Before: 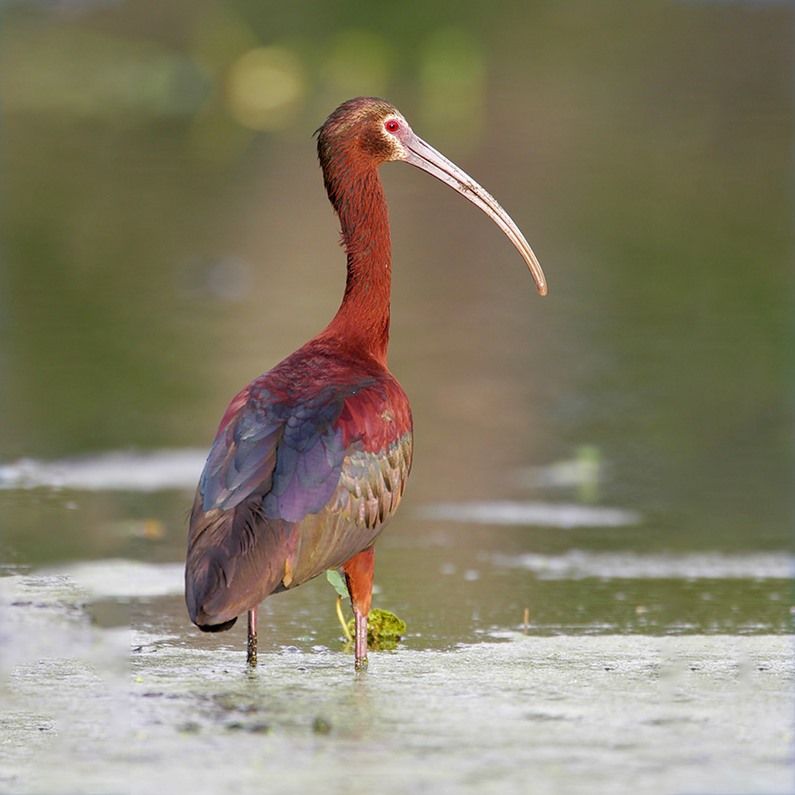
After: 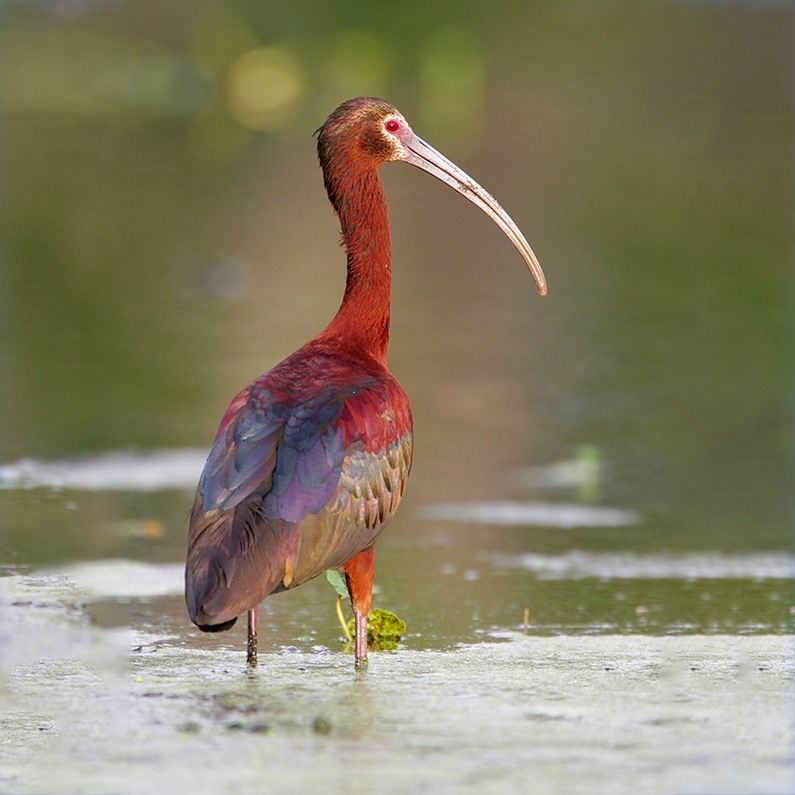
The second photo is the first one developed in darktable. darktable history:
tone equalizer: on, module defaults
contrast brightness saturation: saturation 0.131
